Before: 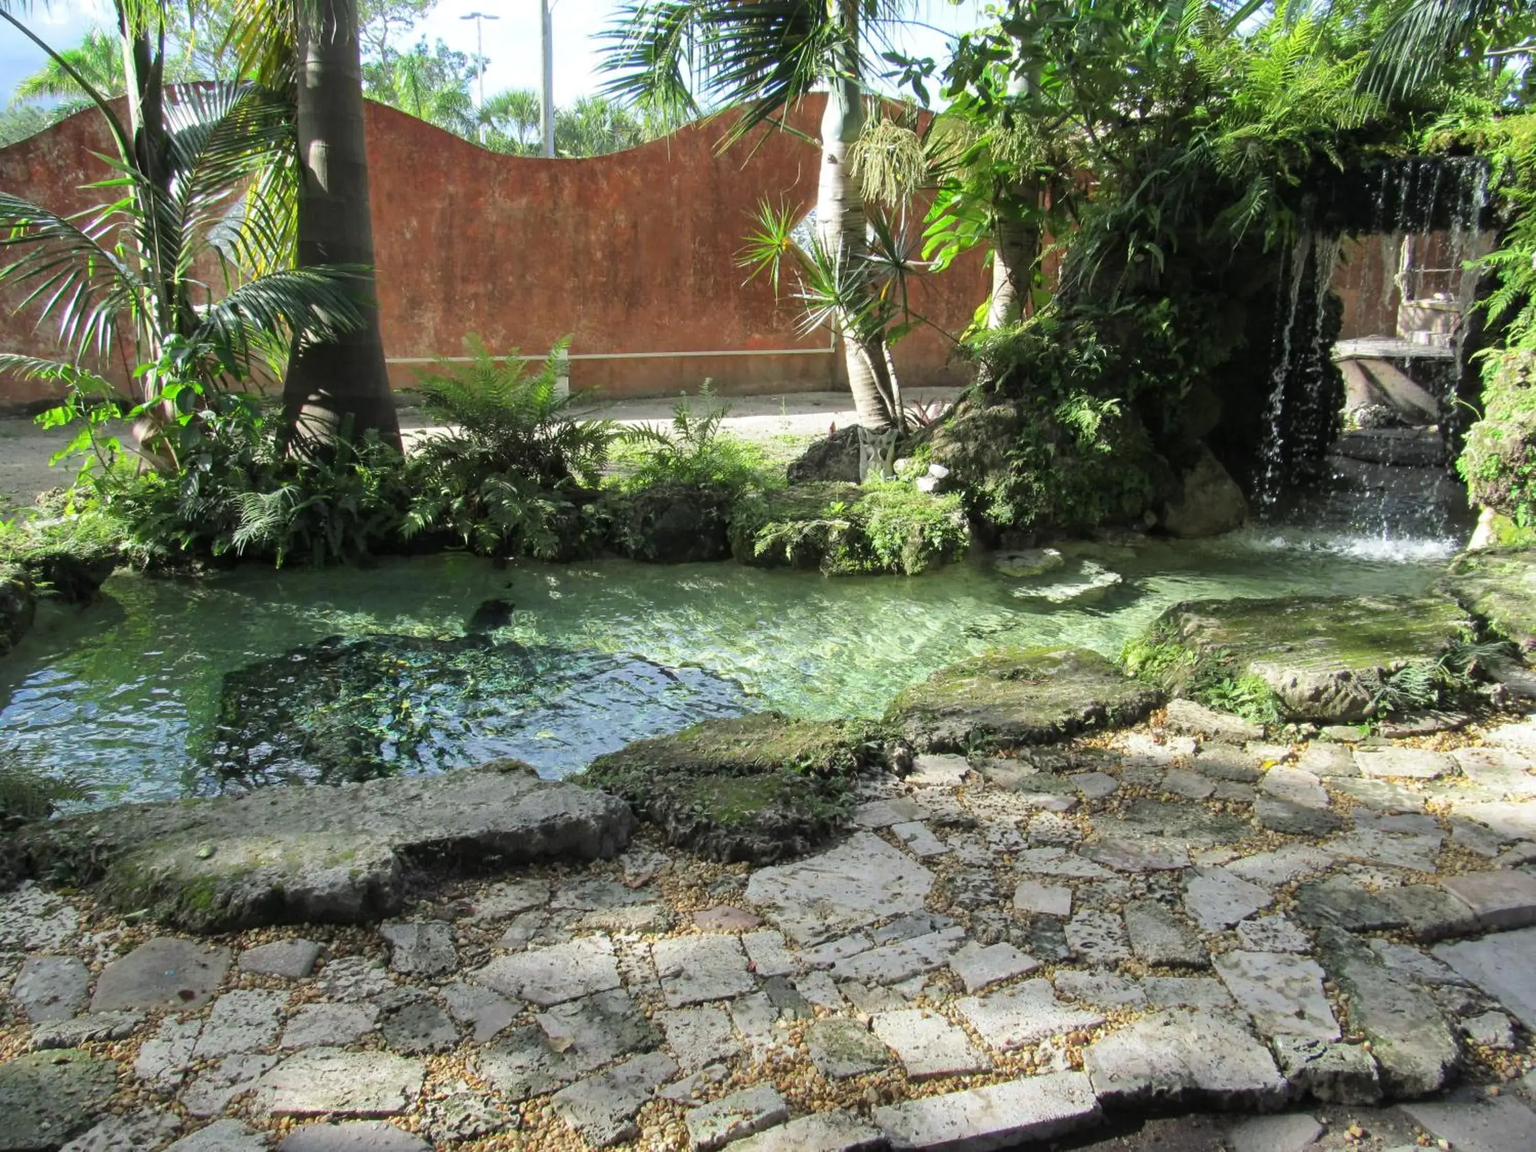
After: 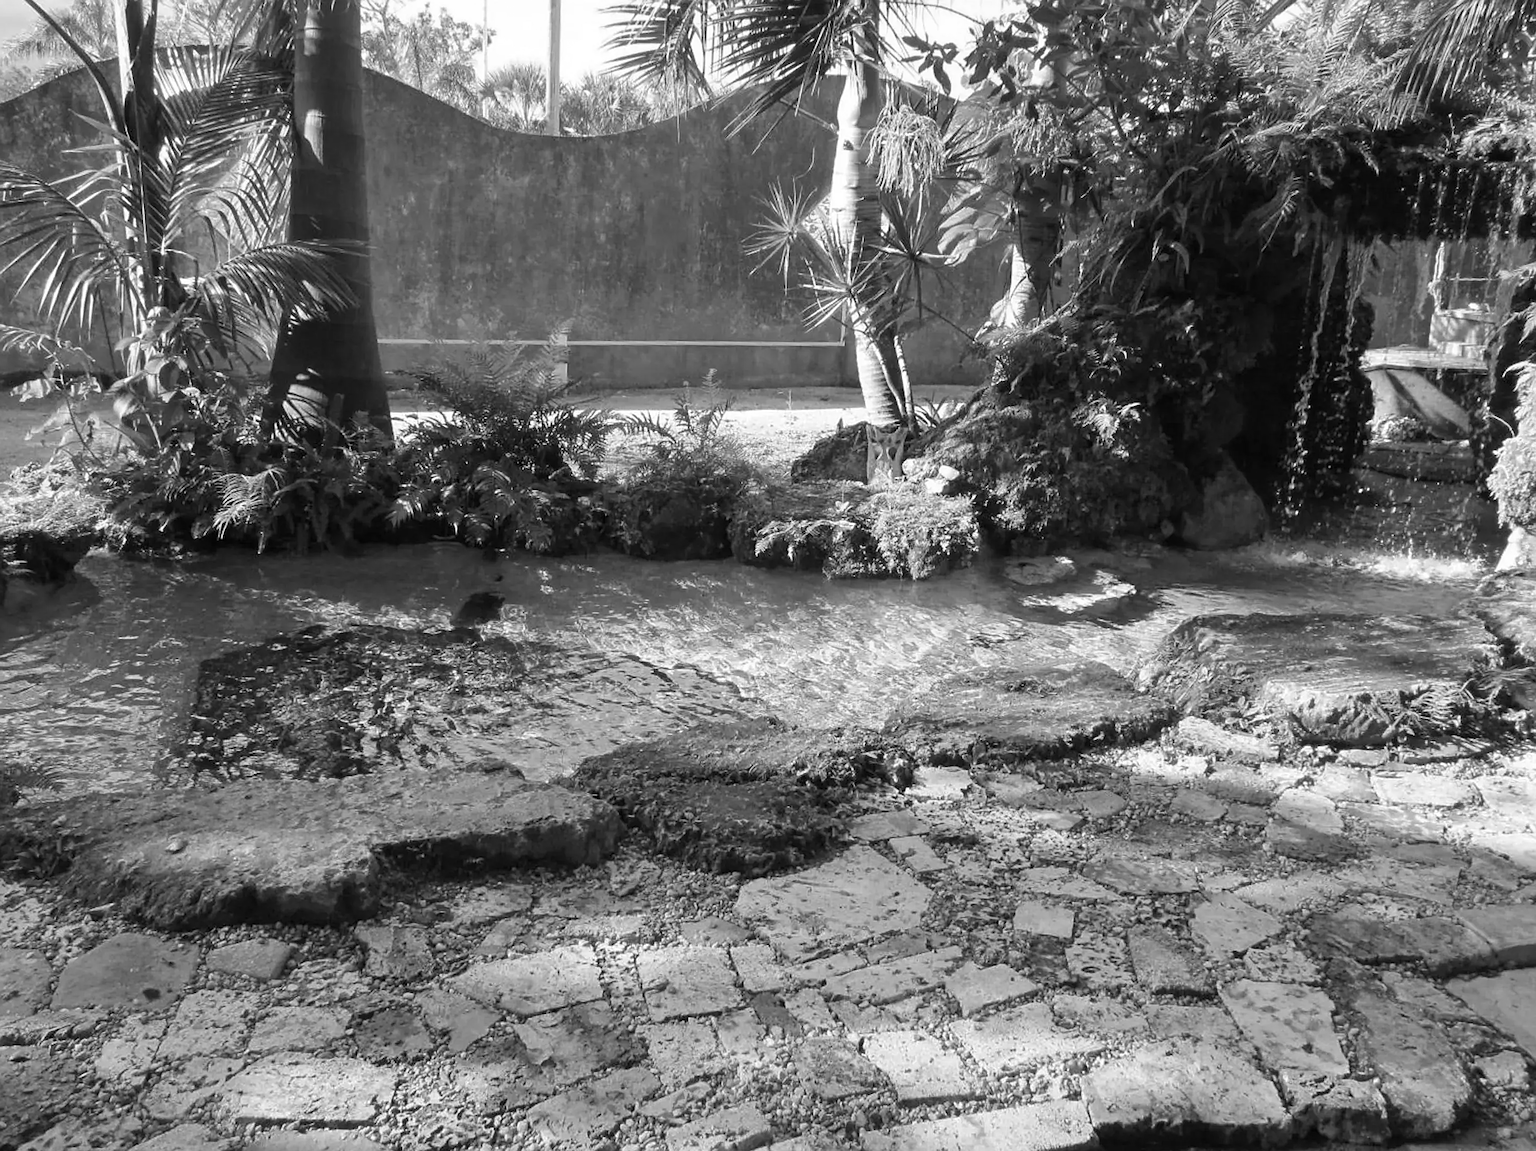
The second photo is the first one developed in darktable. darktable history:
sharpen: radius 1.967
monochrome: a -3.63, b -0.465
crop and rotate: angle -1.69°
